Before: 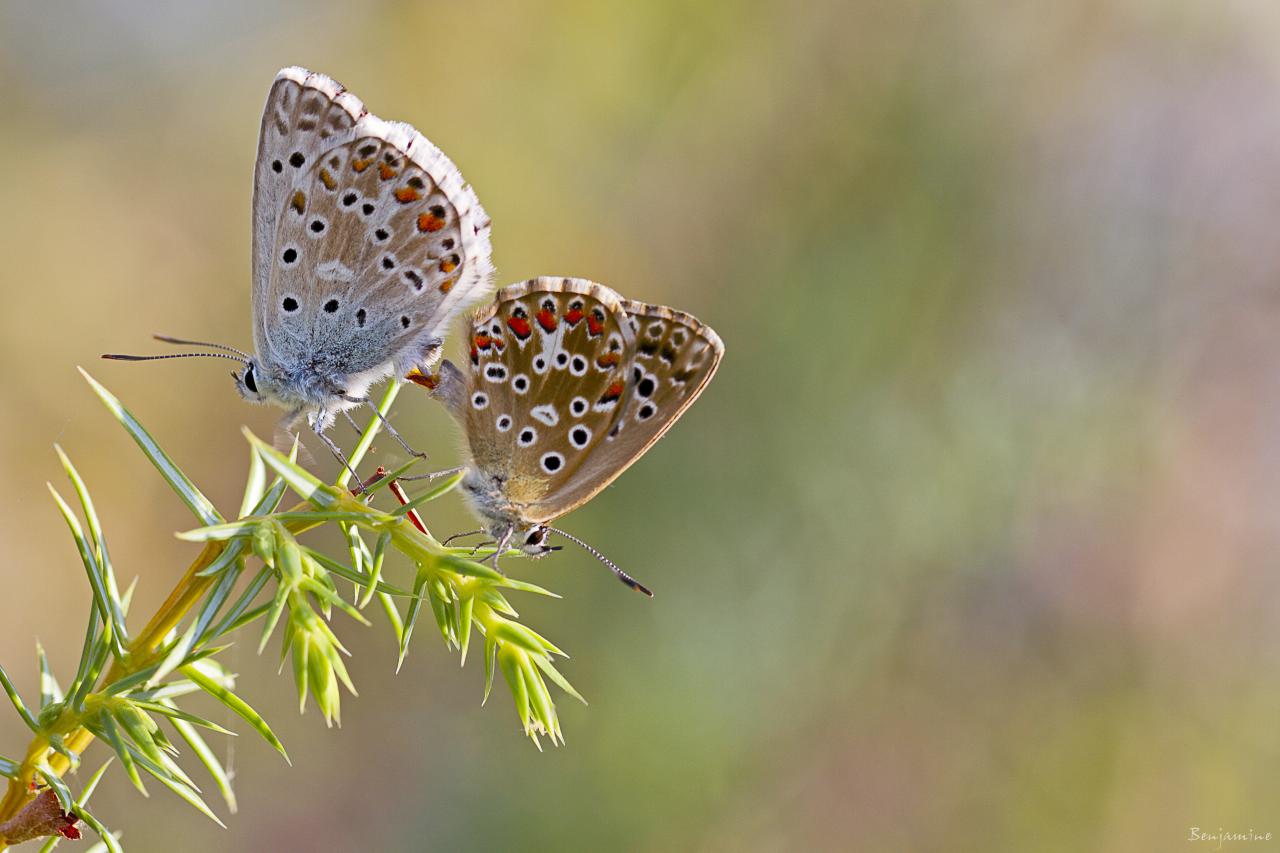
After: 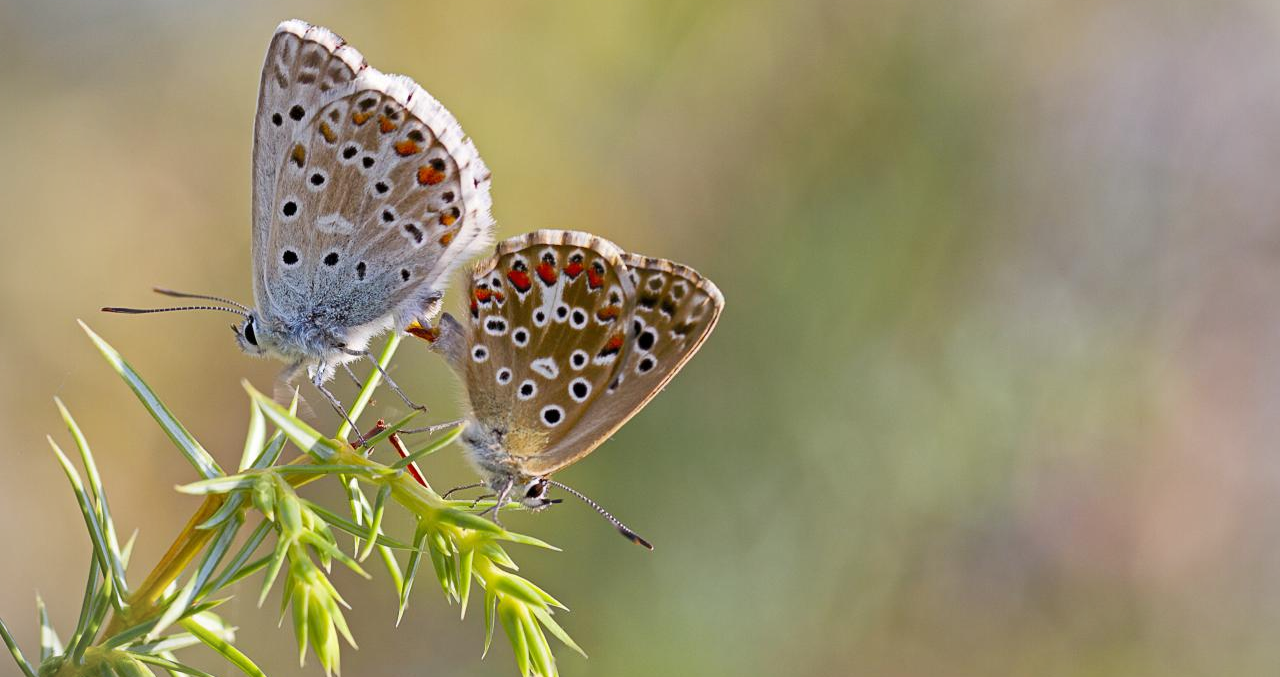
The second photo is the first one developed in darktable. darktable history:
crop and rotate: top 5.67%, bottom 14.938%
vignetting: brightness -0.148
